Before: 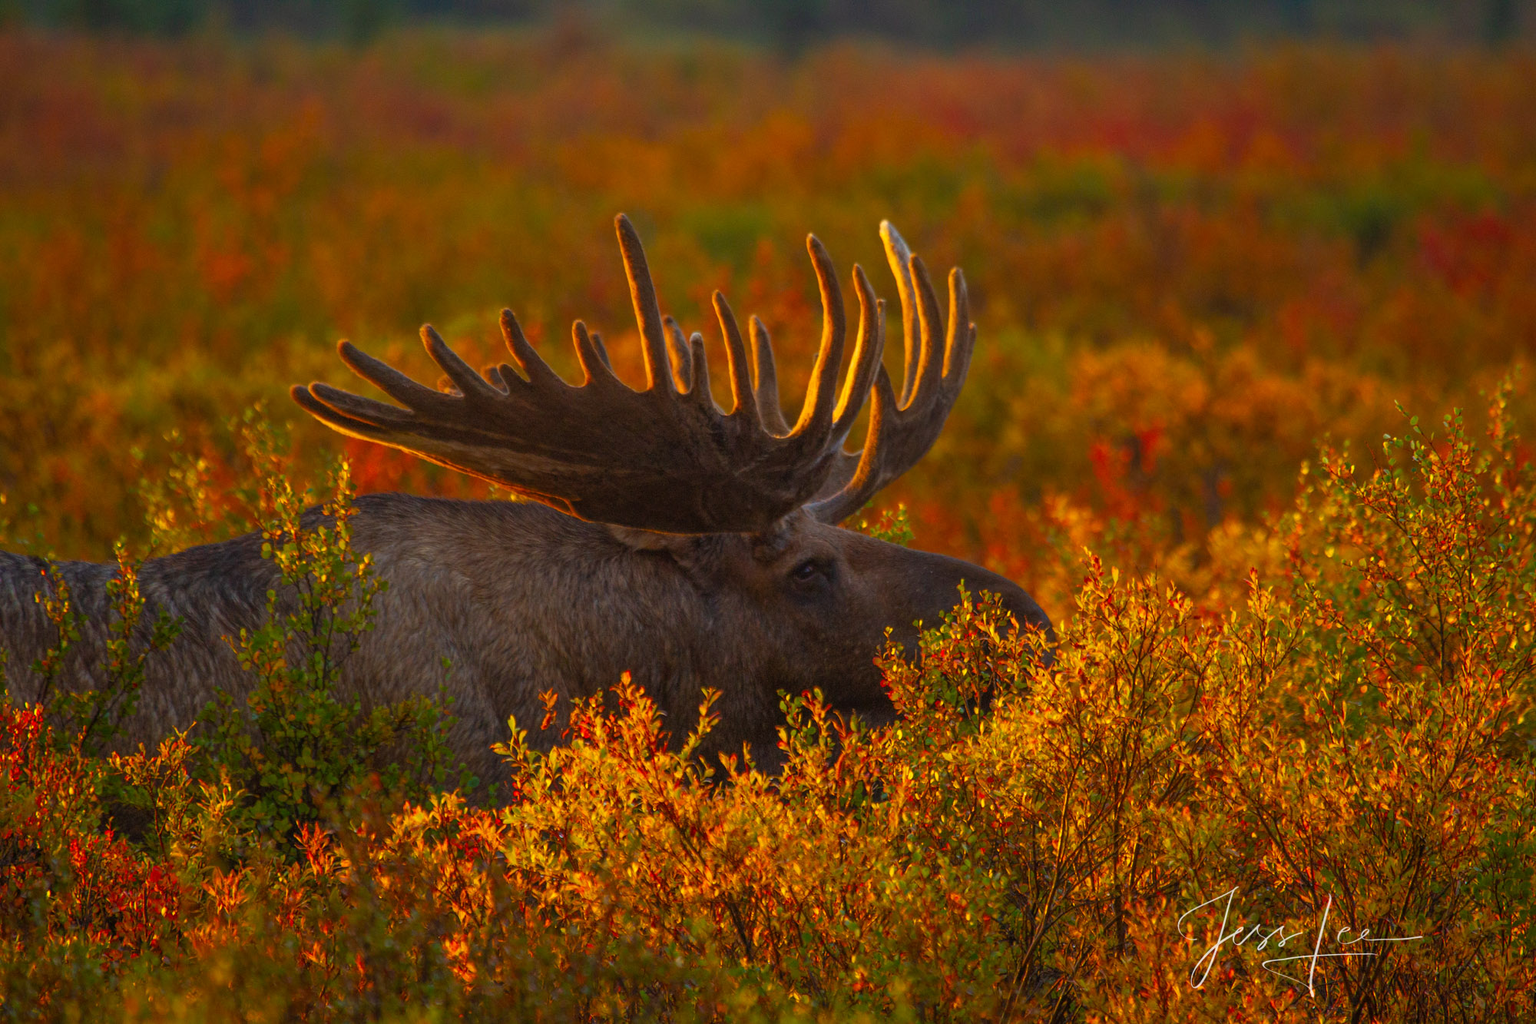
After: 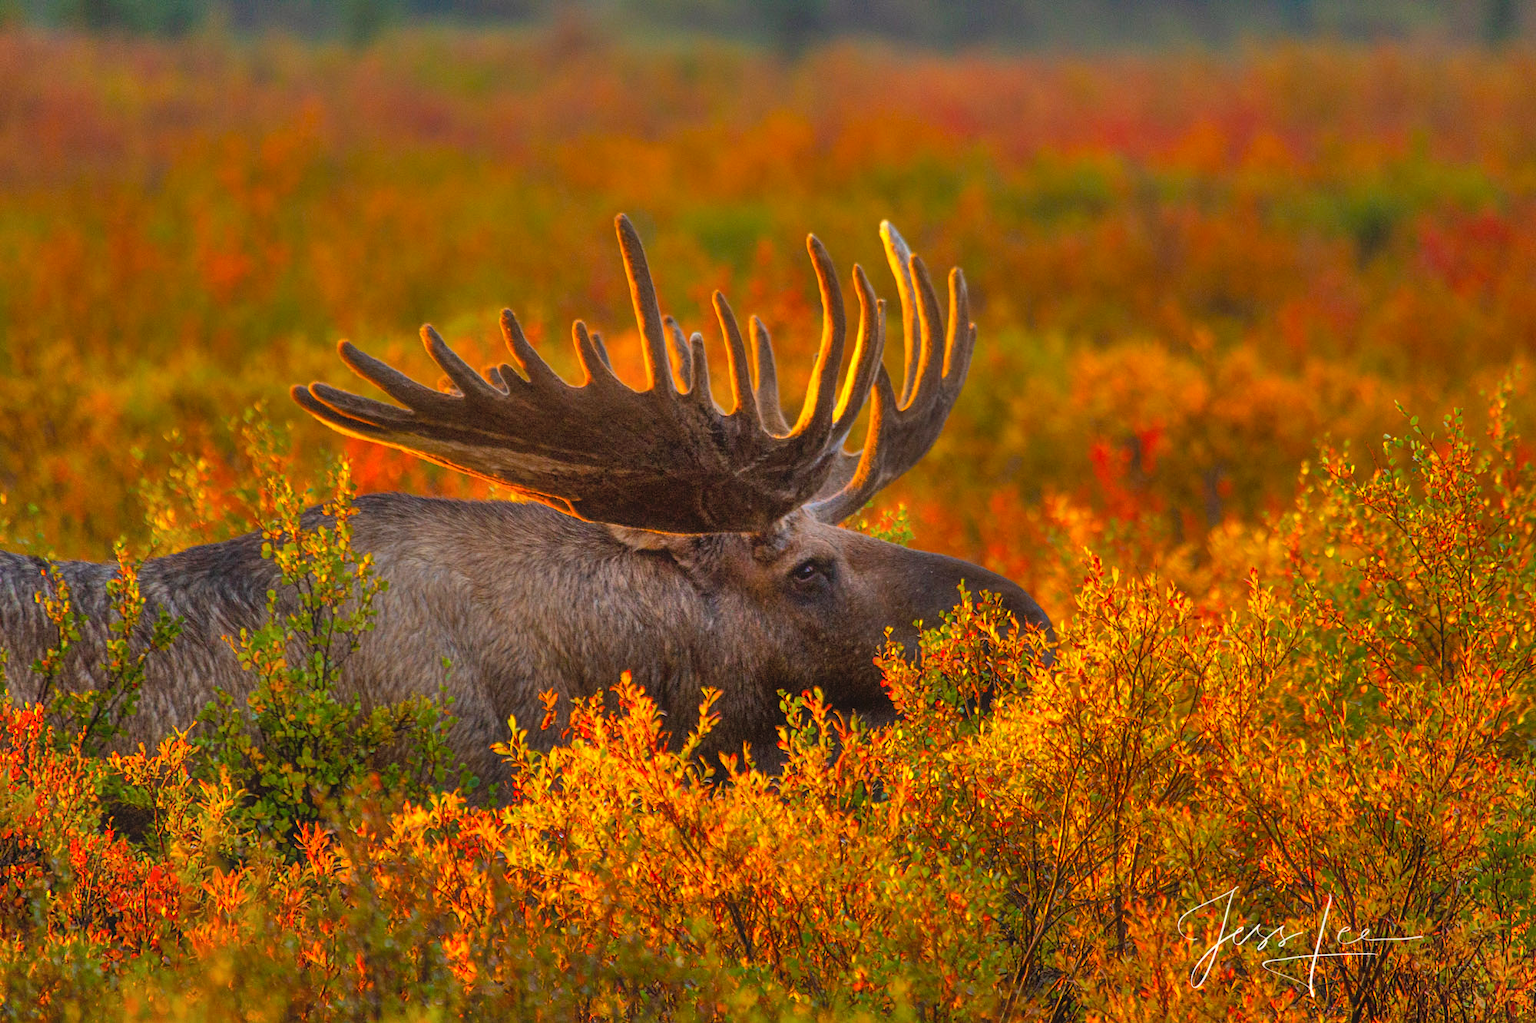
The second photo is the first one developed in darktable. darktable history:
exposure: black level correction 0.003, exposure 0.389 EV, compensate highlight preservation false
tone equalizer: -8 EV -0.43 EV, -7 EV -0.36 EV, -6 EV -0.361 EV, -5 EV -0.228 EV, -3 EV 0.188 EV, -2 EV 0.338 EV, -1 EV 0.397 EV, +0 EV 0.389 EV, mask exposure compensation -0.512 EV
shadows and highlights: shadows 76.48, highlights -60.59, soften with gaussian
contrast equalizer: y [[0.5, 0.496, 0.435, 0.435, 0.496, 0.5], [0.5 ×6], [0.5 ×6], [0 ×6], [0 ×6]]
